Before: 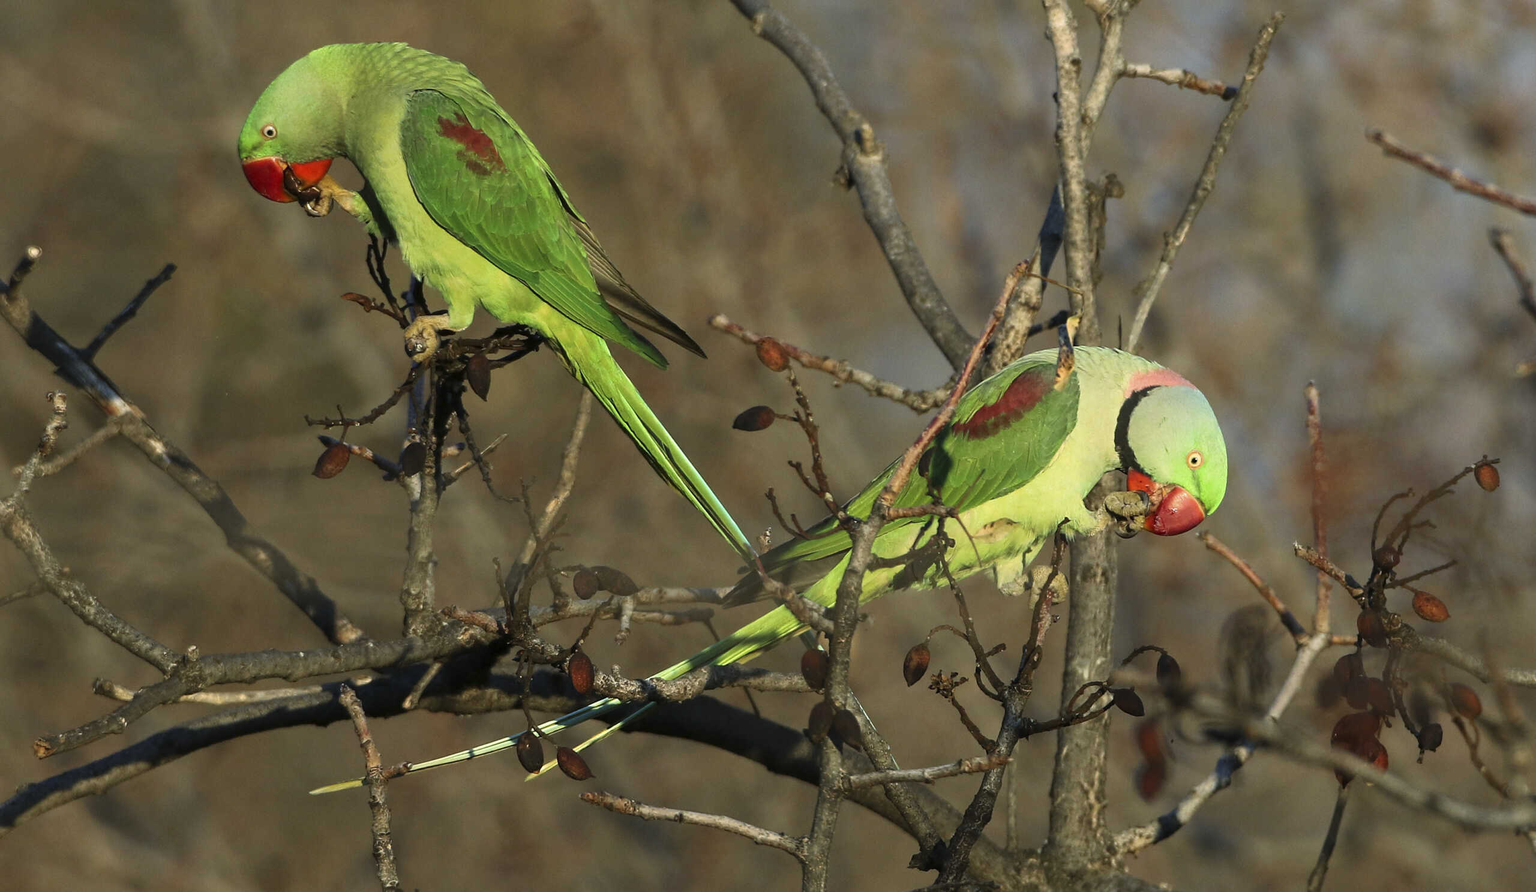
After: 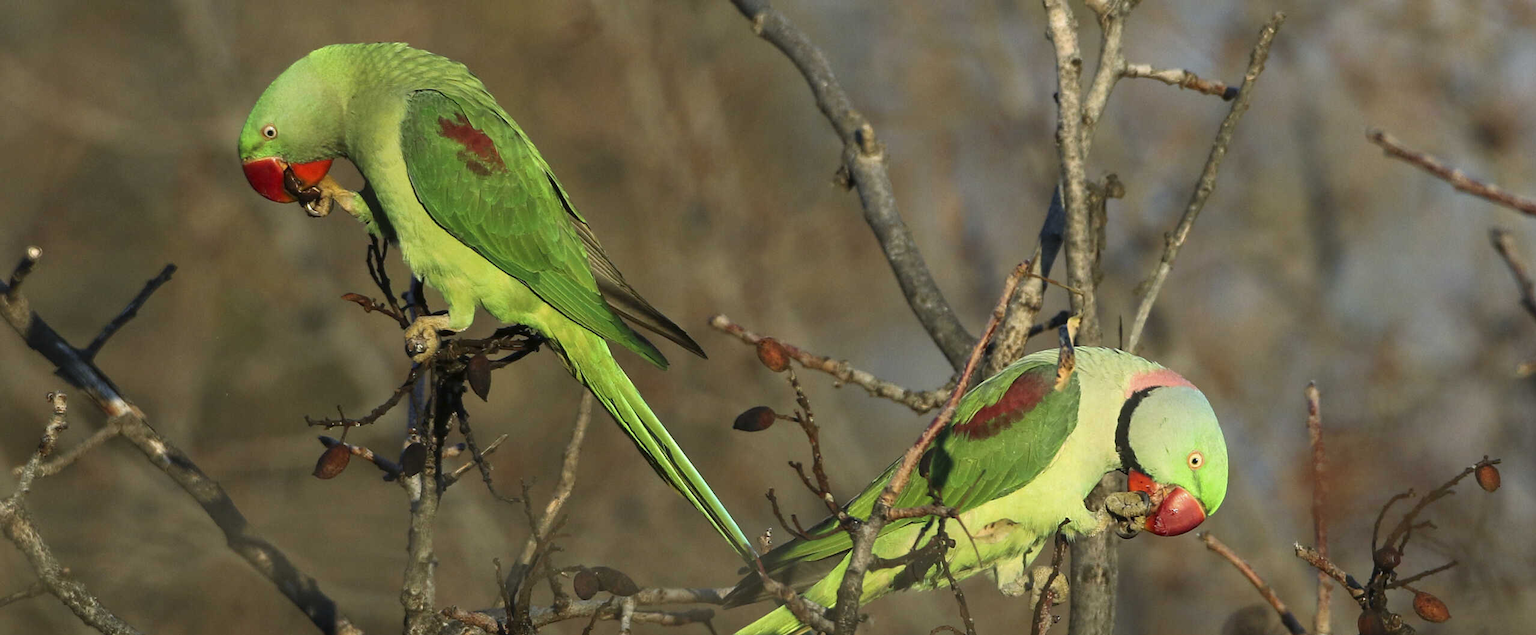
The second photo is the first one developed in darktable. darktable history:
crop: right 0.001%, bottom 28.784%
